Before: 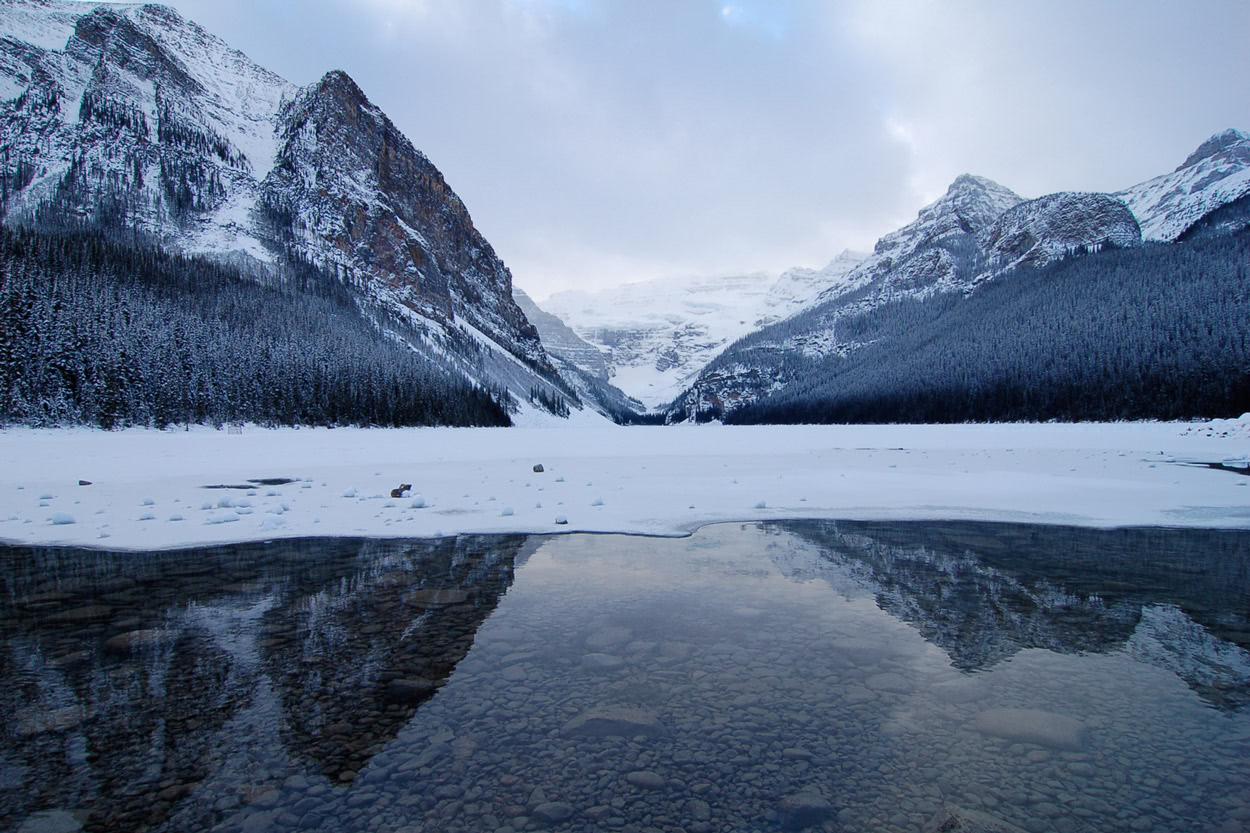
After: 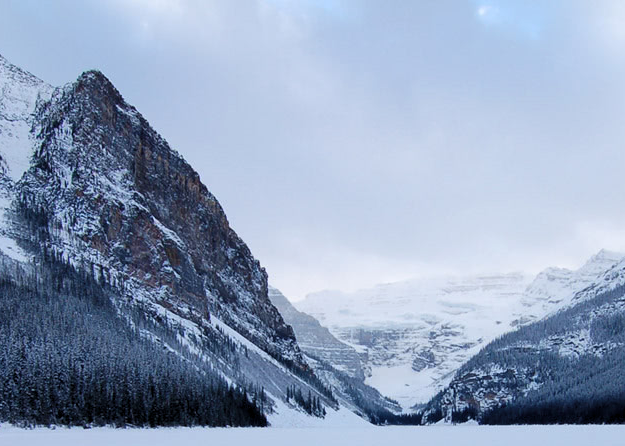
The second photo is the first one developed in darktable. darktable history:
crop: left 19.556%, right 30.401%, bottom 46.458%
levels: levels [0.026, 0.507, 0.987]
